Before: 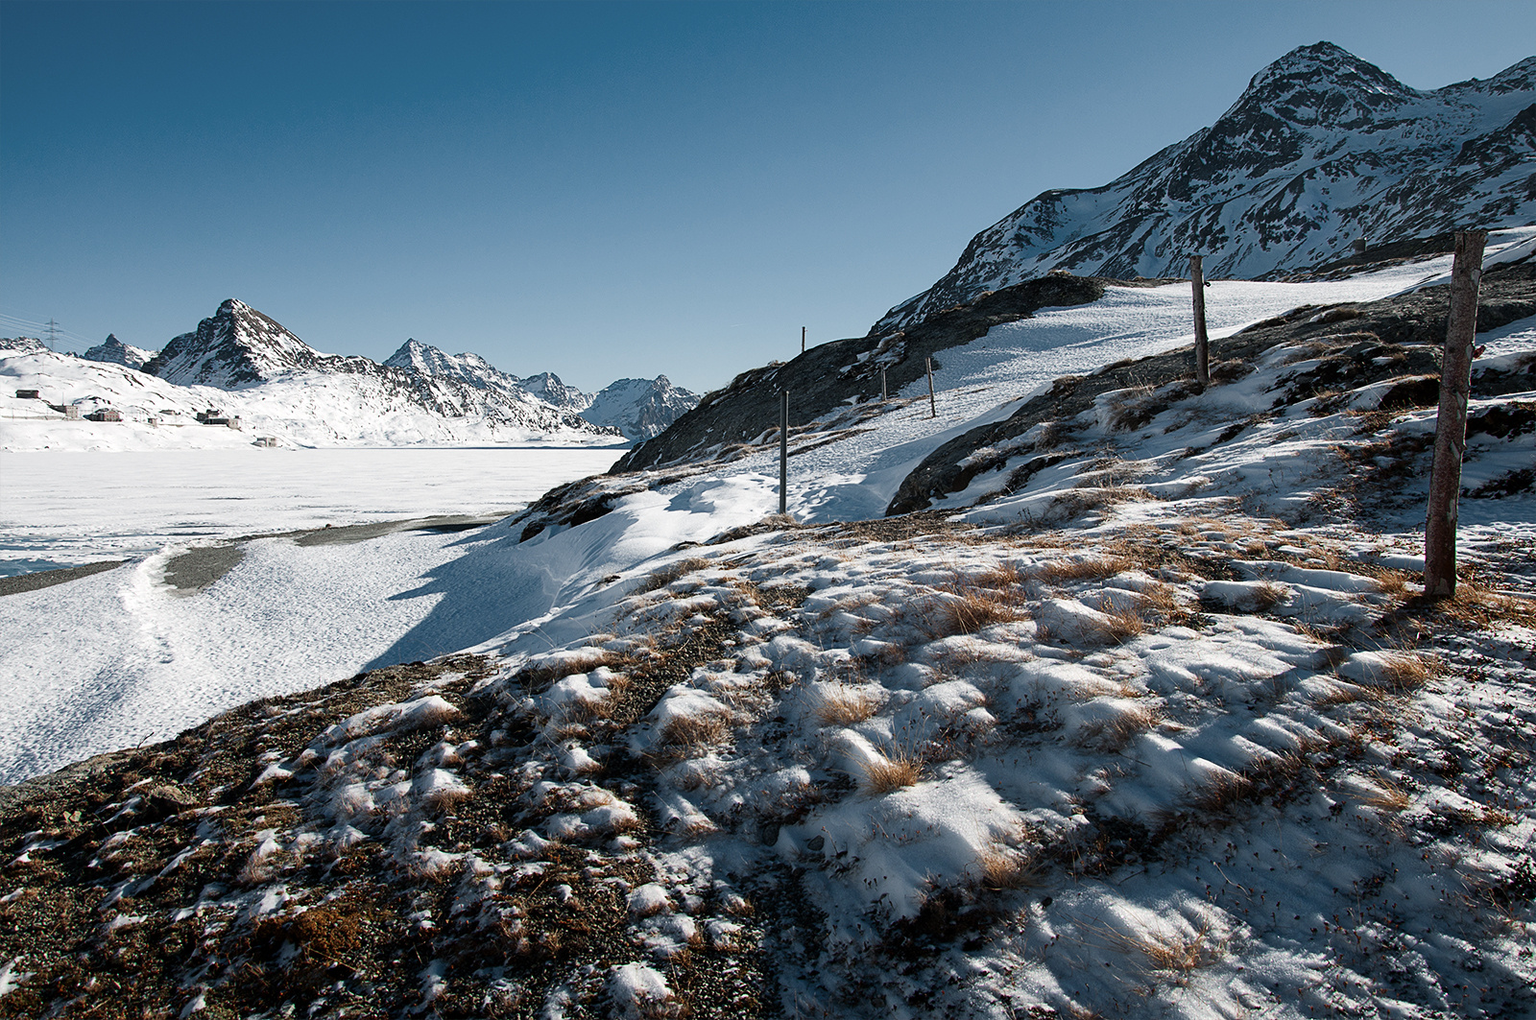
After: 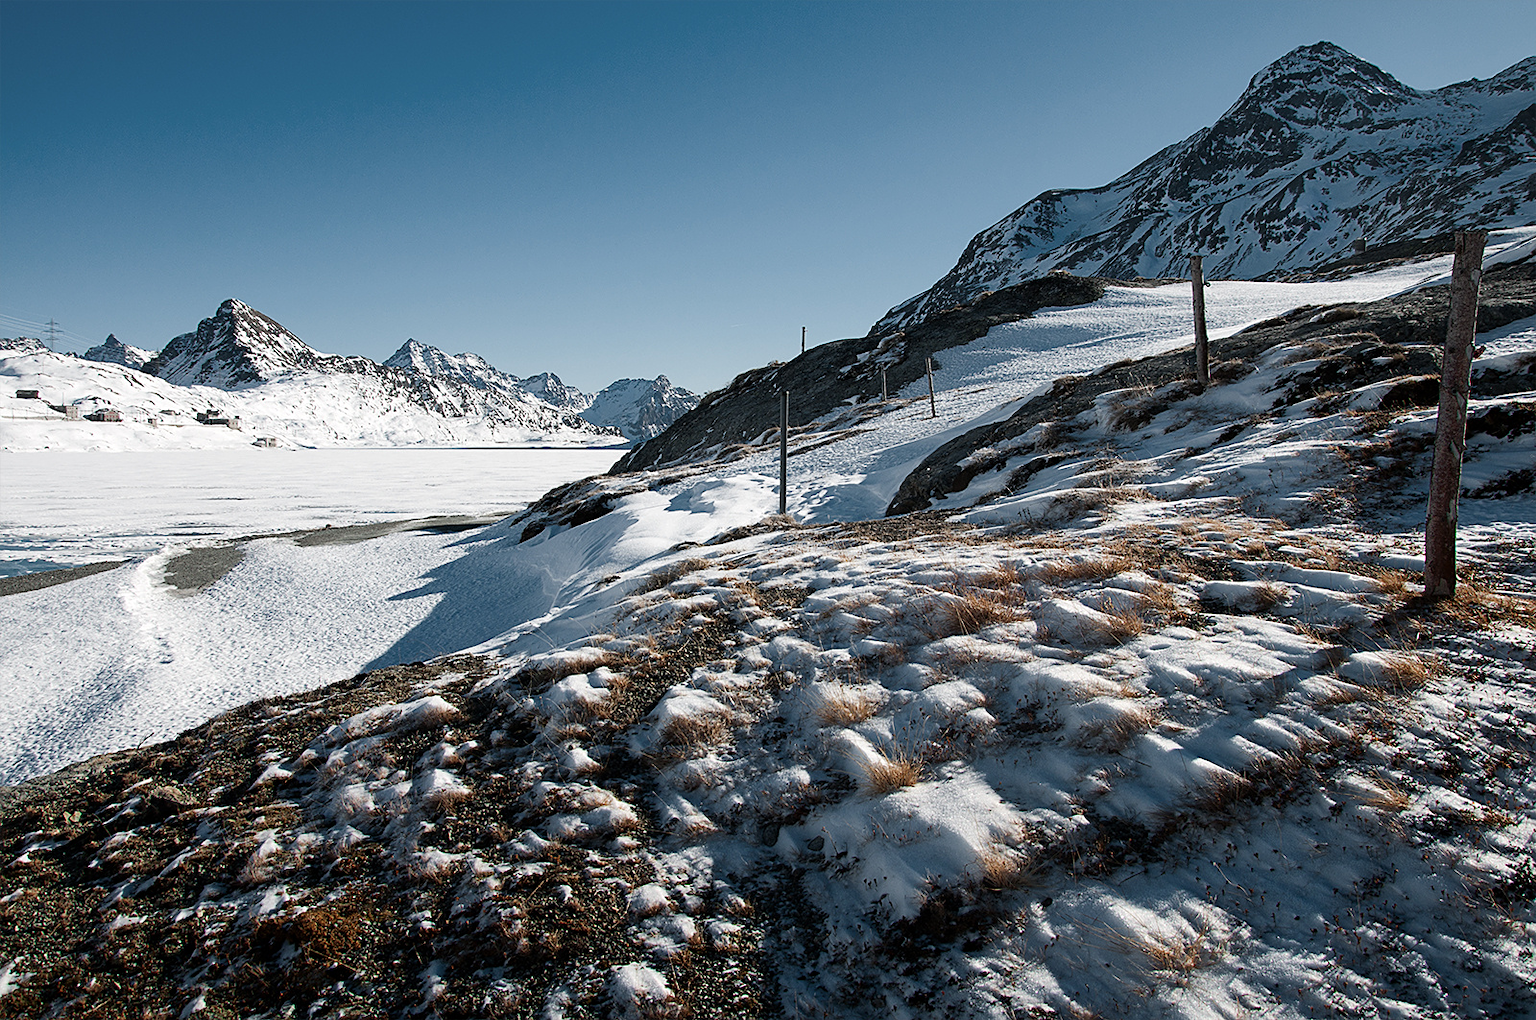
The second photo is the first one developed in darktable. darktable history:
sharpen: amount 0.2
rgb levels: preserve colors max RGB
